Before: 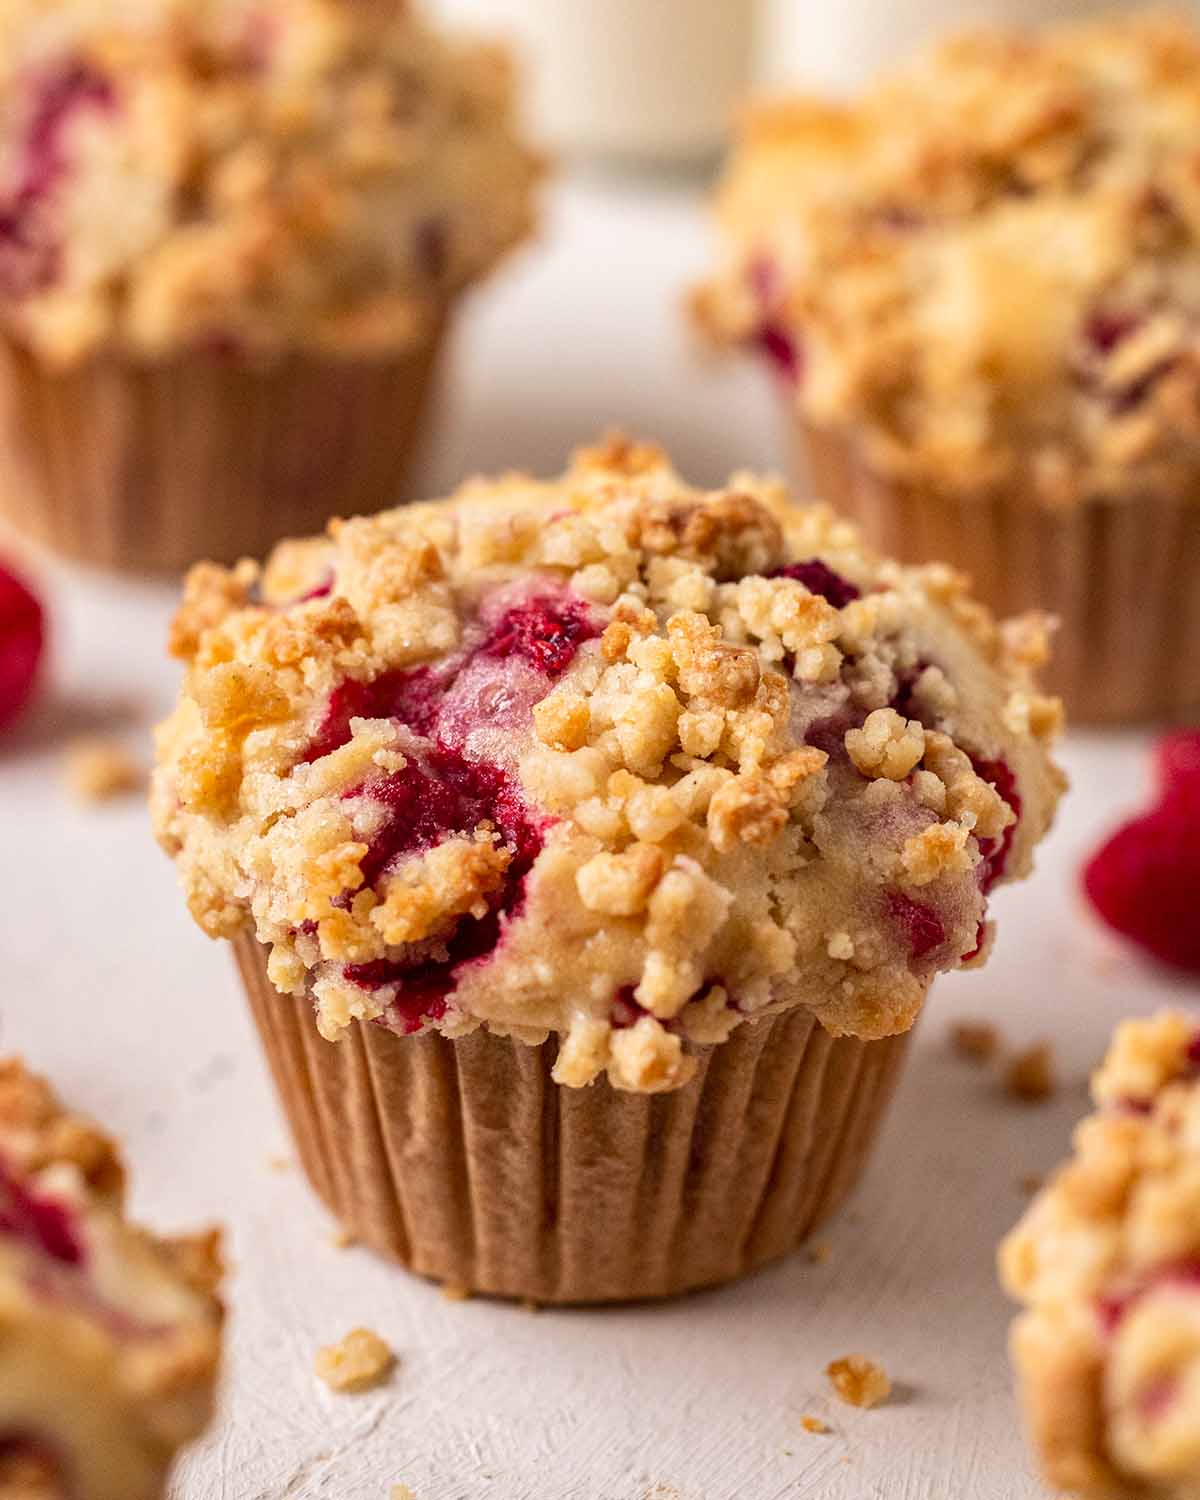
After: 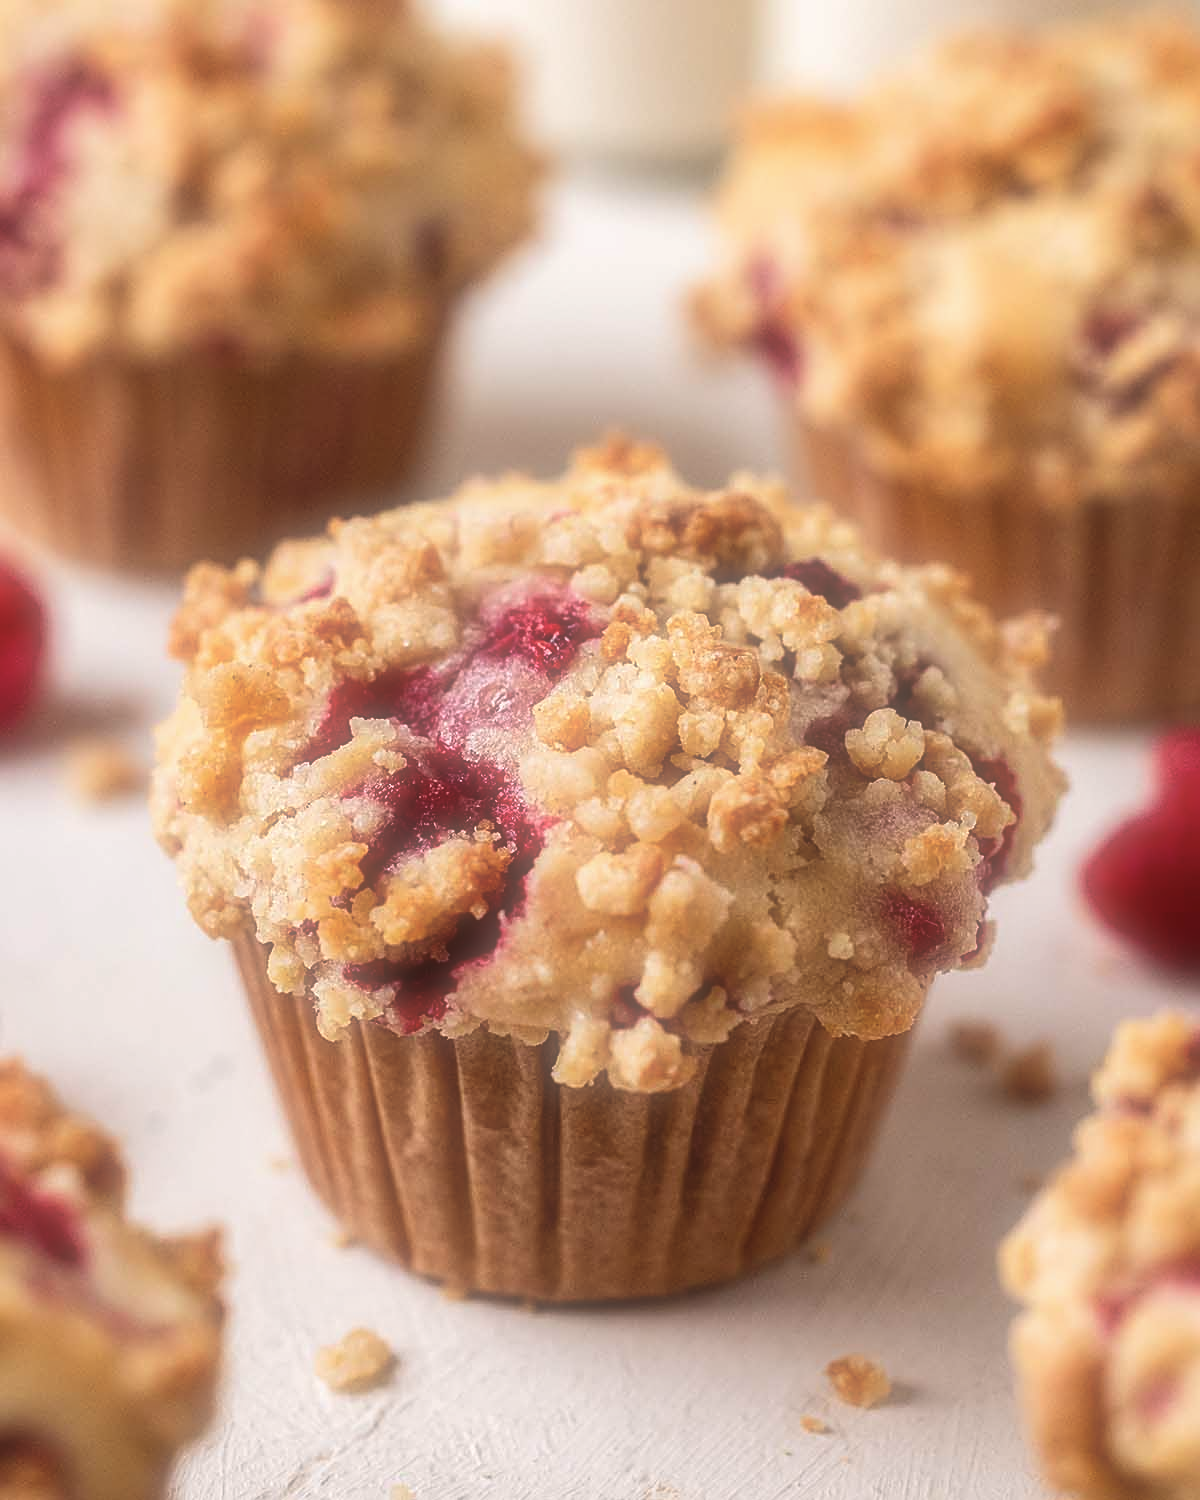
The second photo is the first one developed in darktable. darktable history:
sharpen: on, module defaults
soften: size 60.24%, saturation 65.46%, brightness 0.506 EV, mix 25.7%
